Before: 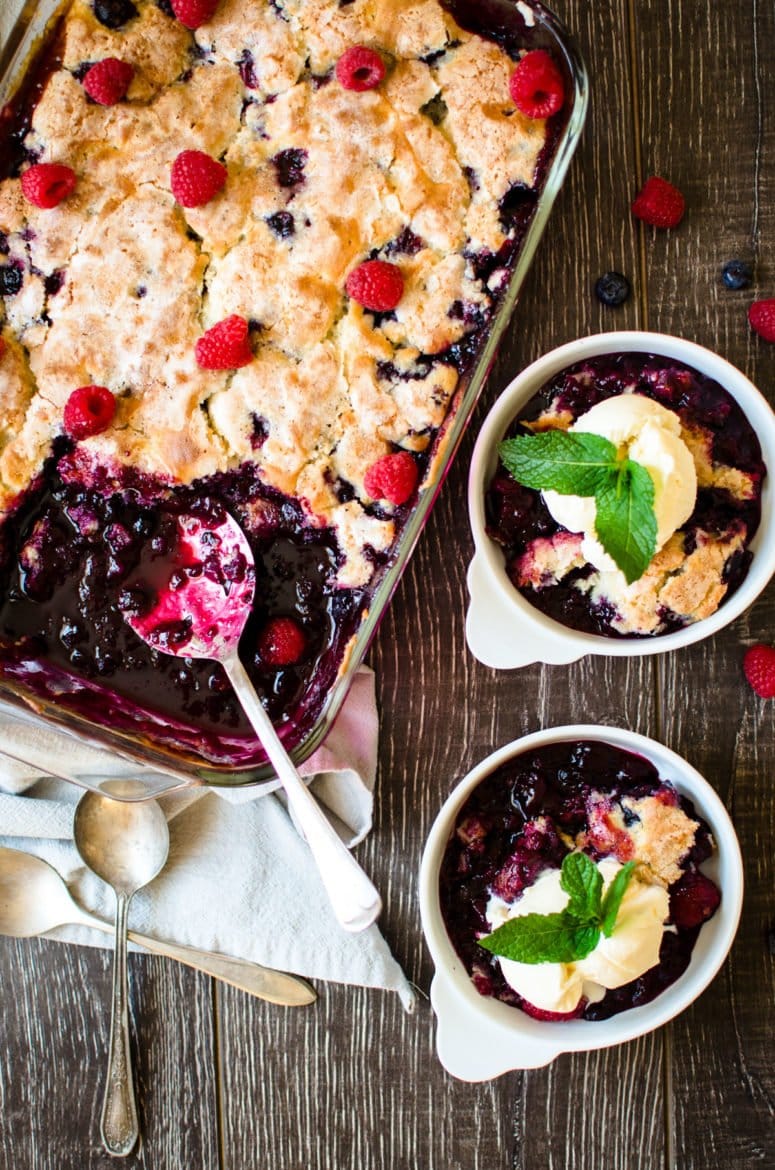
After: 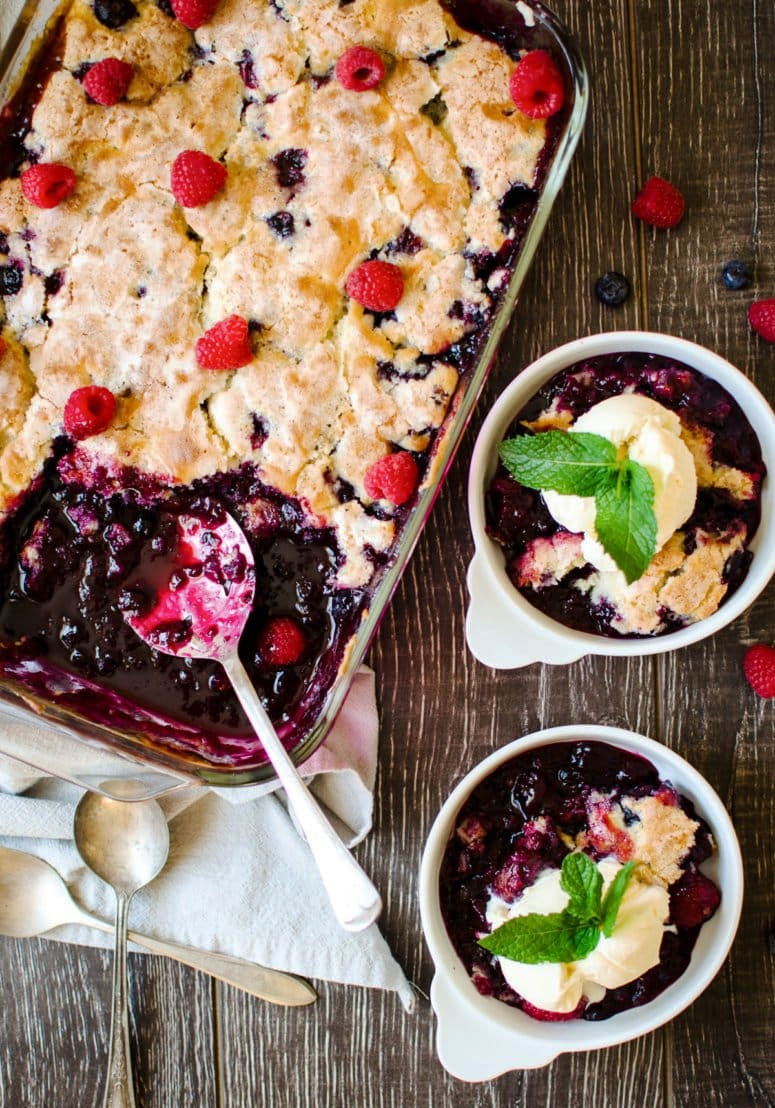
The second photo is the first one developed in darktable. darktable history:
base curve: curves: ch0 [(0, 0) (0.235, 0.266) (0.503, 0.496) (0.786, 0.72) (1, 1)], preserve colors none
crop and rotate: top 0.012%, bottom 5.211%
